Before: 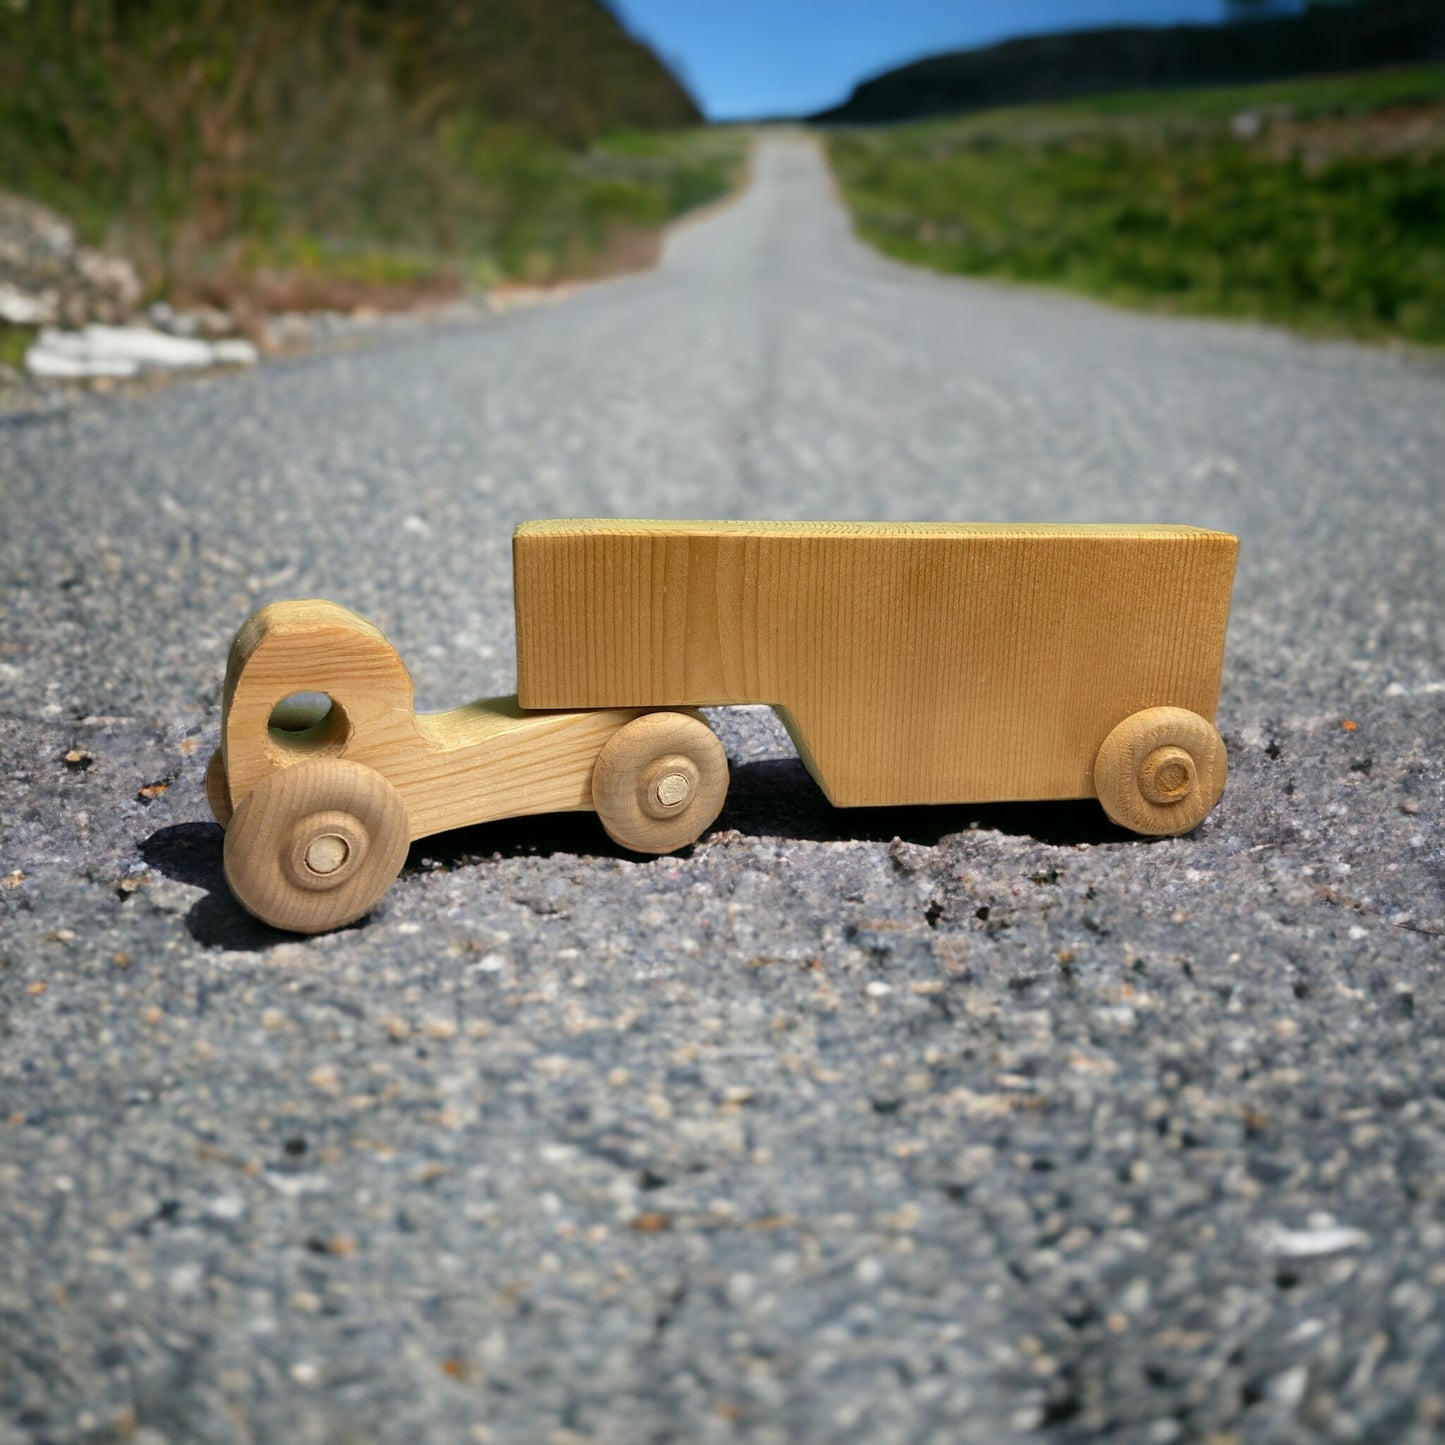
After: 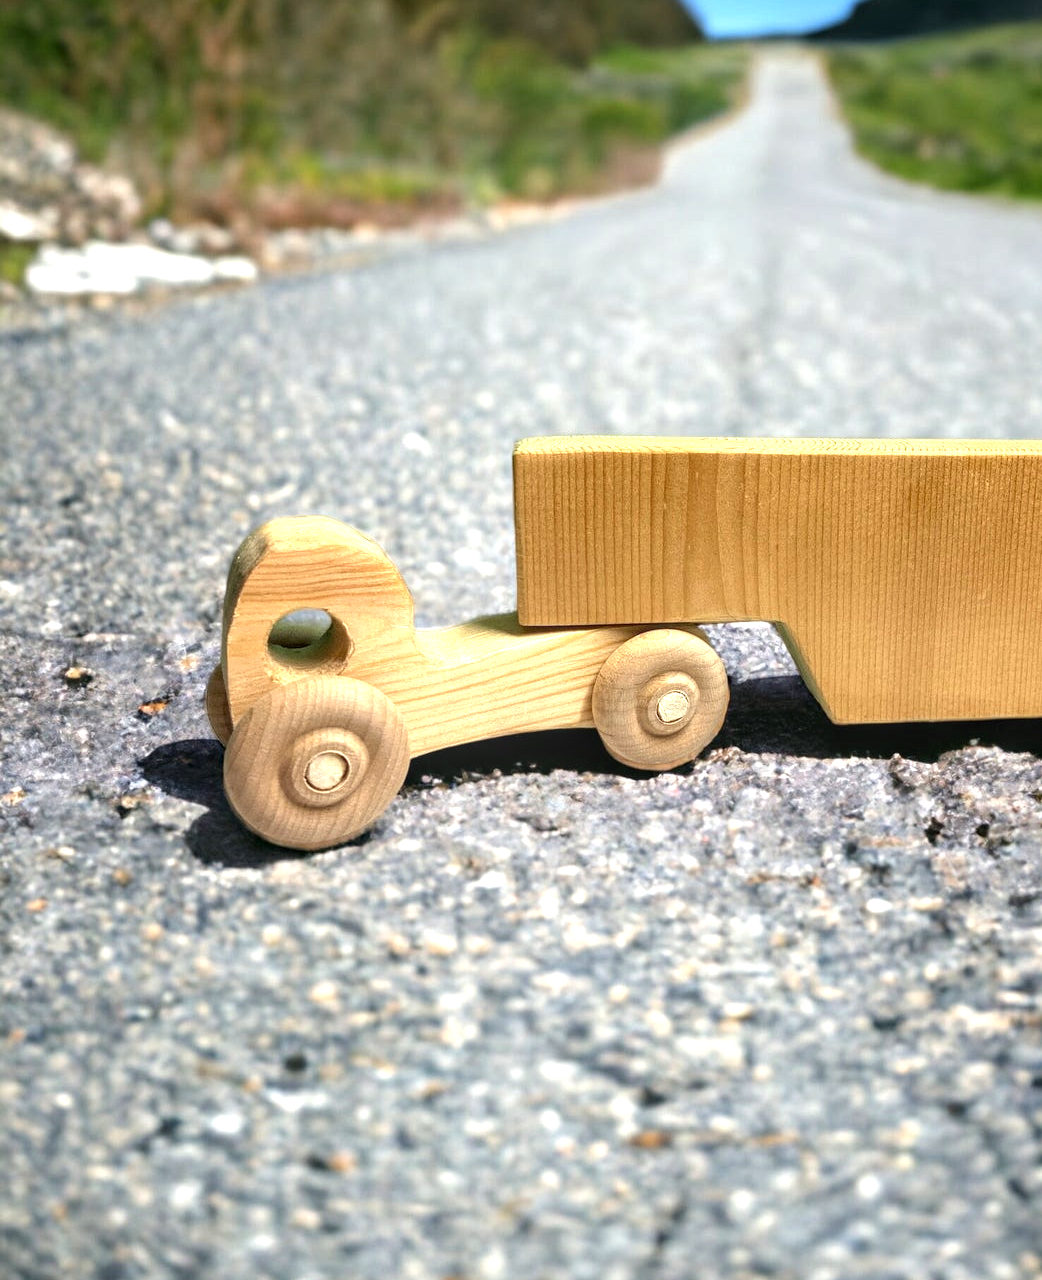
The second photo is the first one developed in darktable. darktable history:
crop: top 5.773%, right 27.871%, bottom 5.593%
local contrast: detail 130%
exposure: black level correction 0, exposure 0.891 EV, compensate highlight preservation false
